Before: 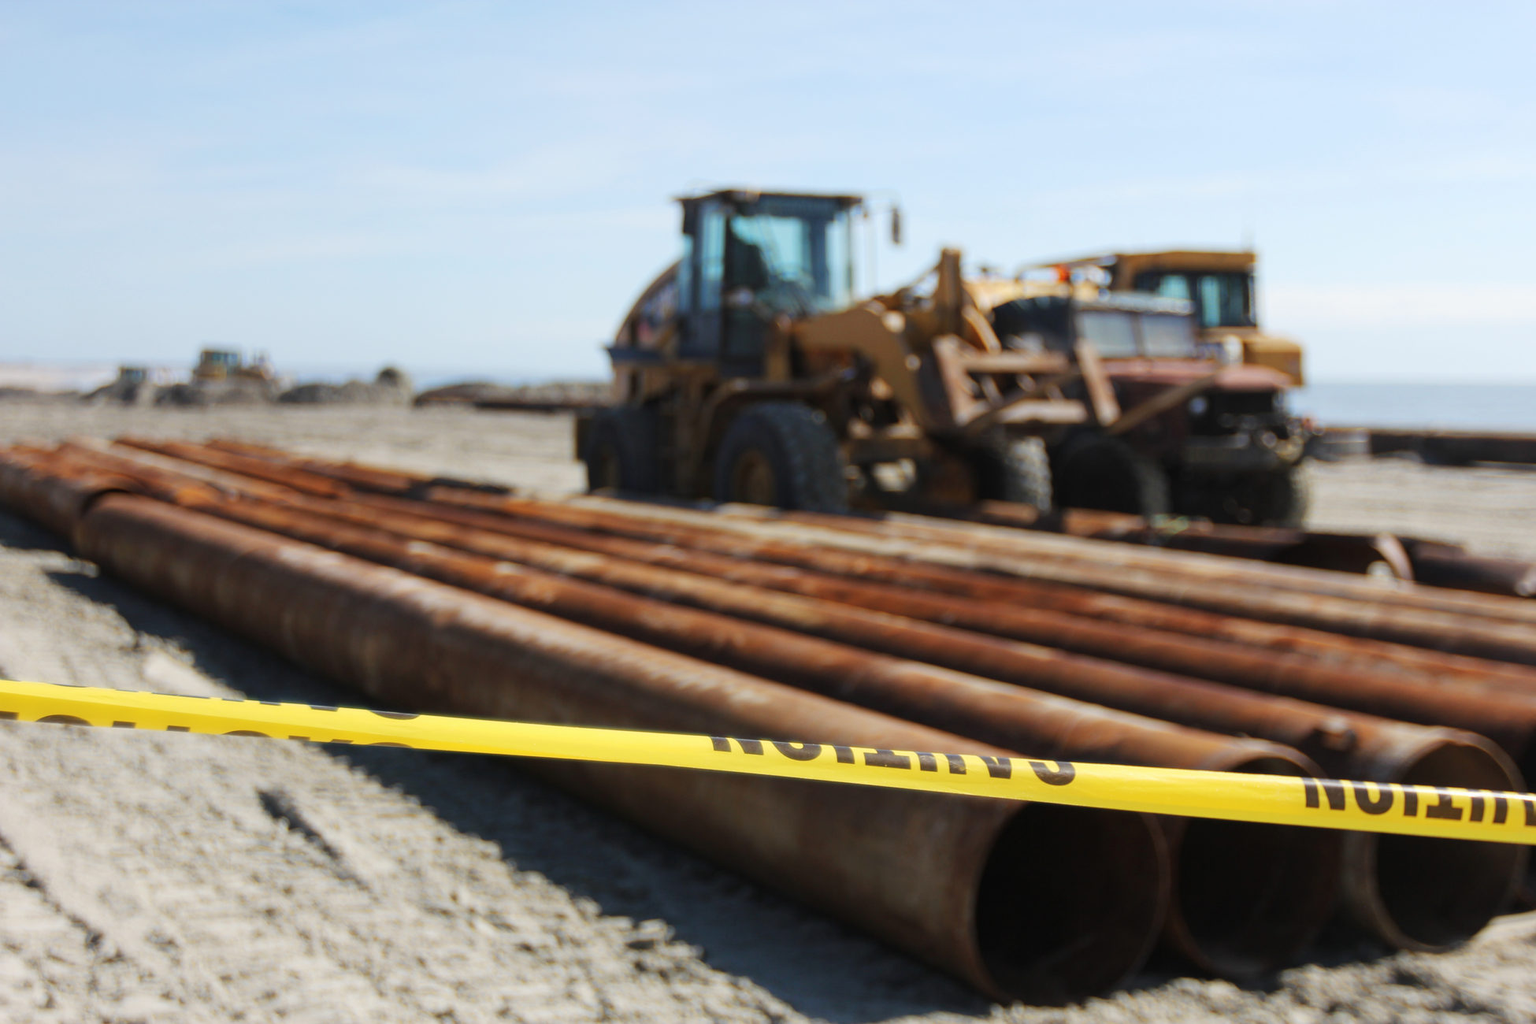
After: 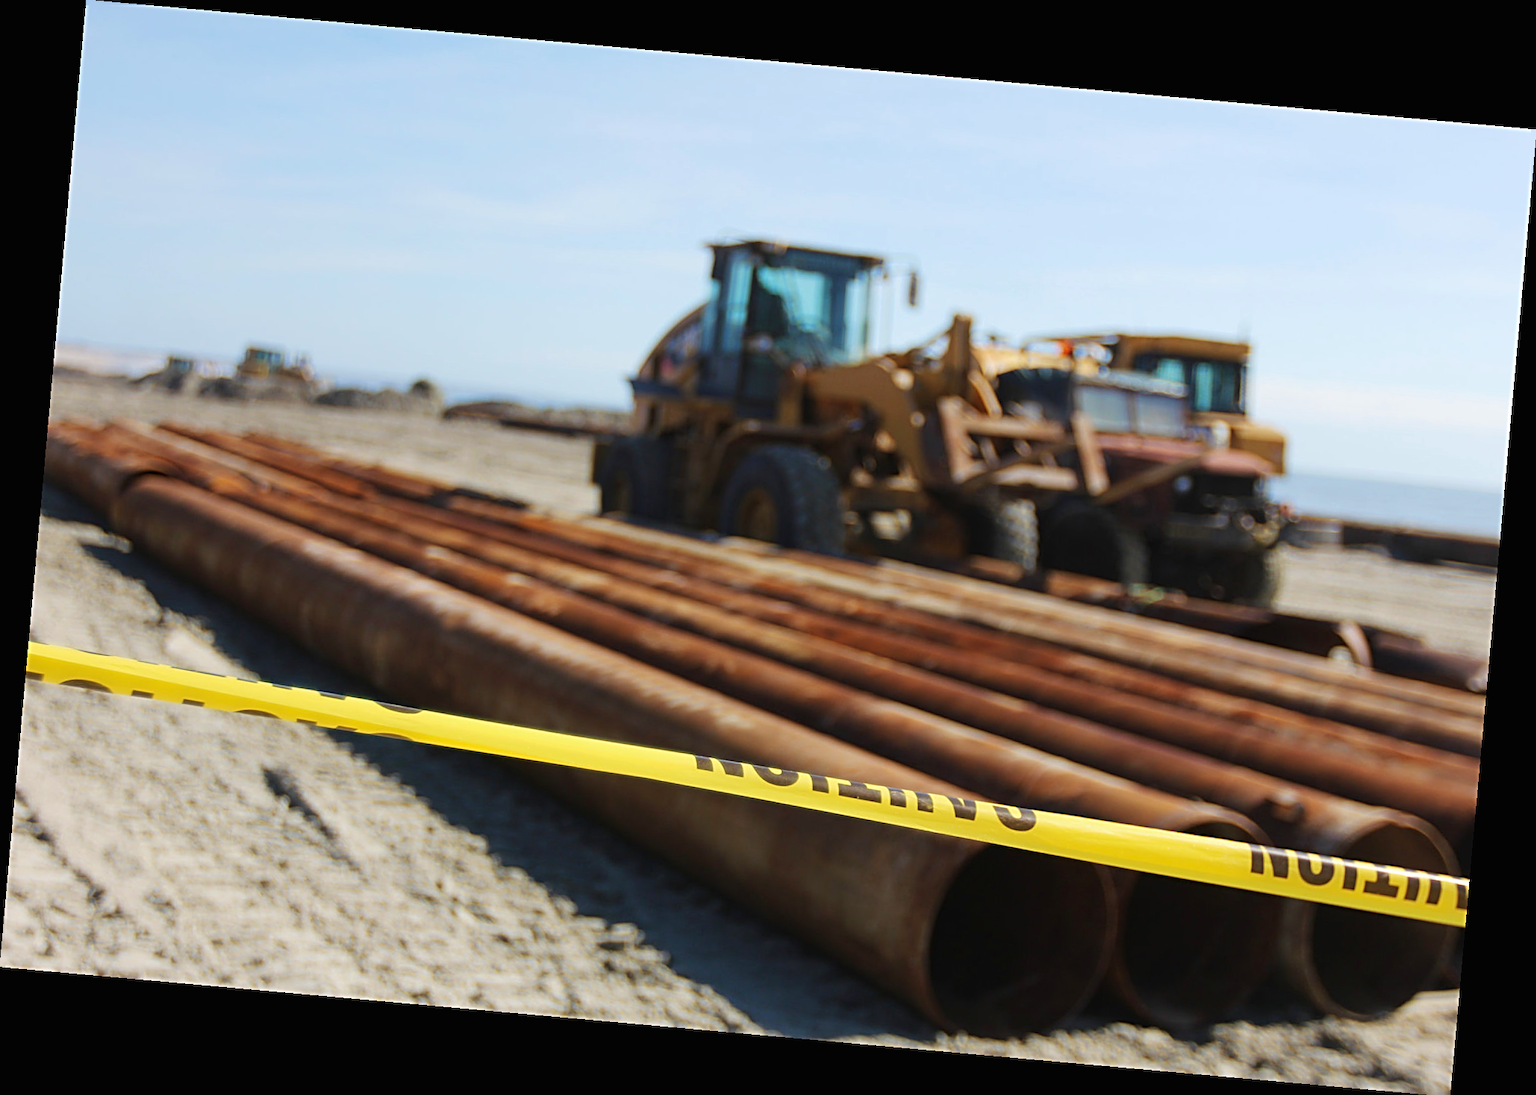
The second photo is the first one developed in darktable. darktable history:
sharpen: radius 2.767
rotate and perspective: rotation 5.12°, automatic cropping off
velvia: on, module defaults
contrast brightness saturation: contrast -0.02, brightness -0.01, saturation 0.03
